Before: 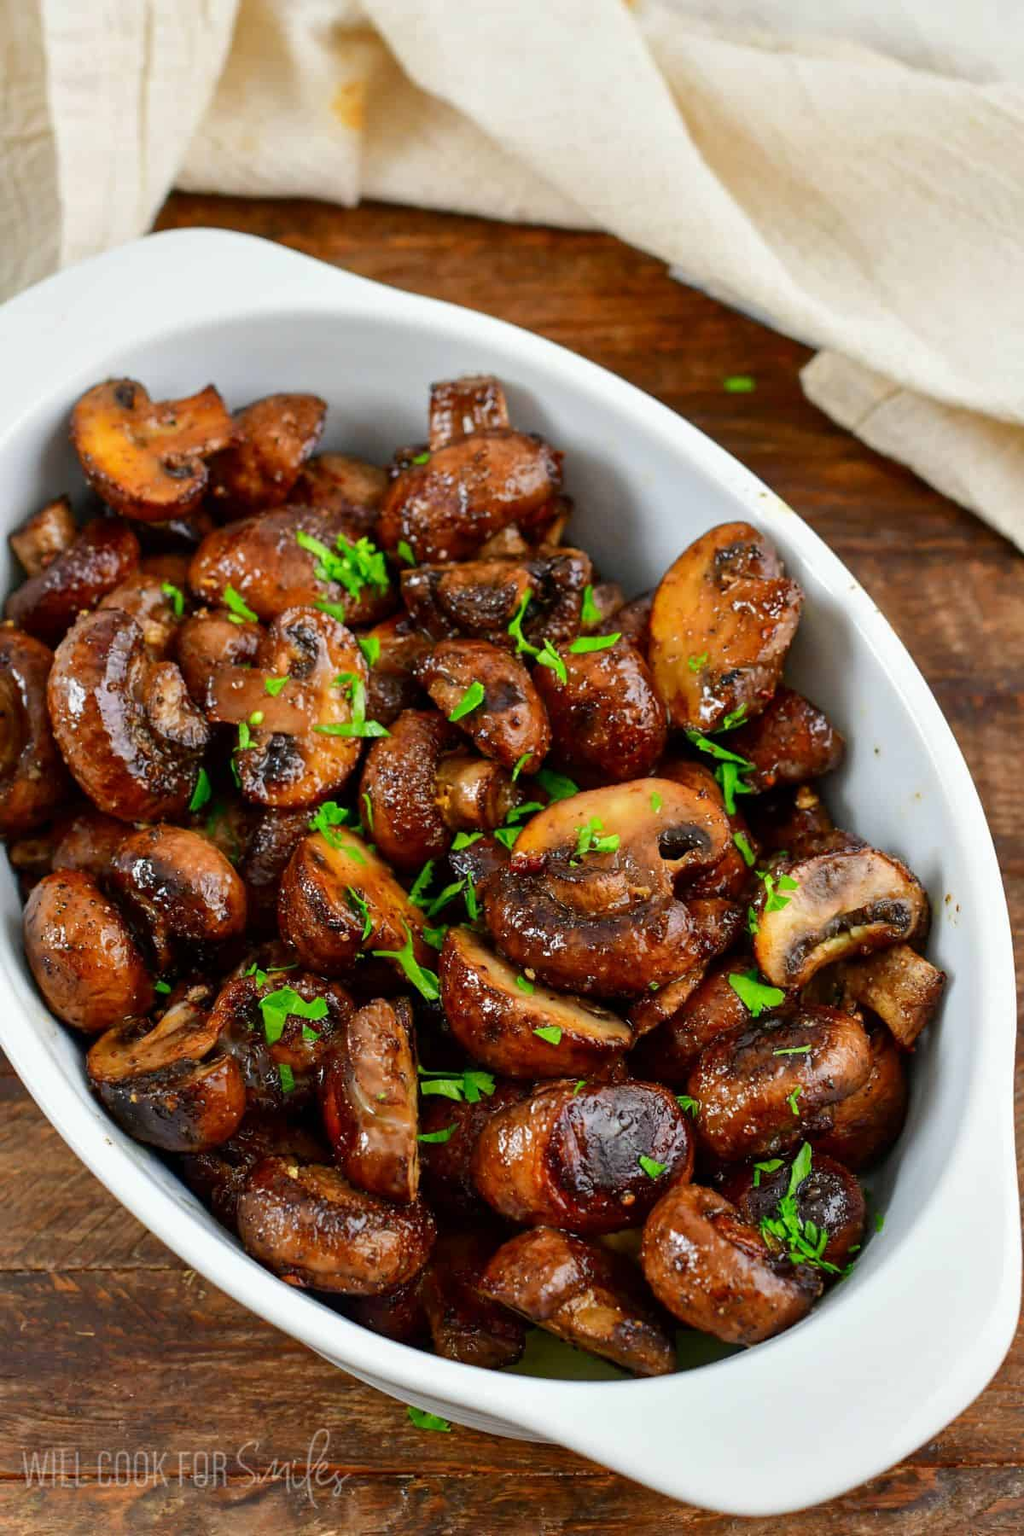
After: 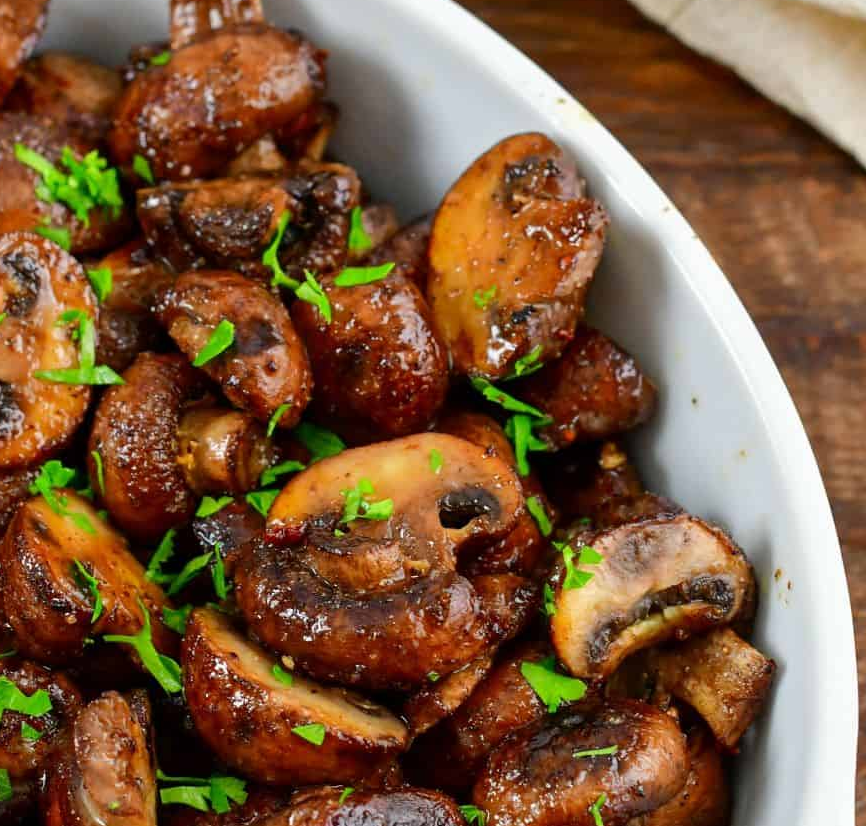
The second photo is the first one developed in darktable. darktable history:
crop and rotate: left 27.816%, top 26.612%, bottom 27.492%
